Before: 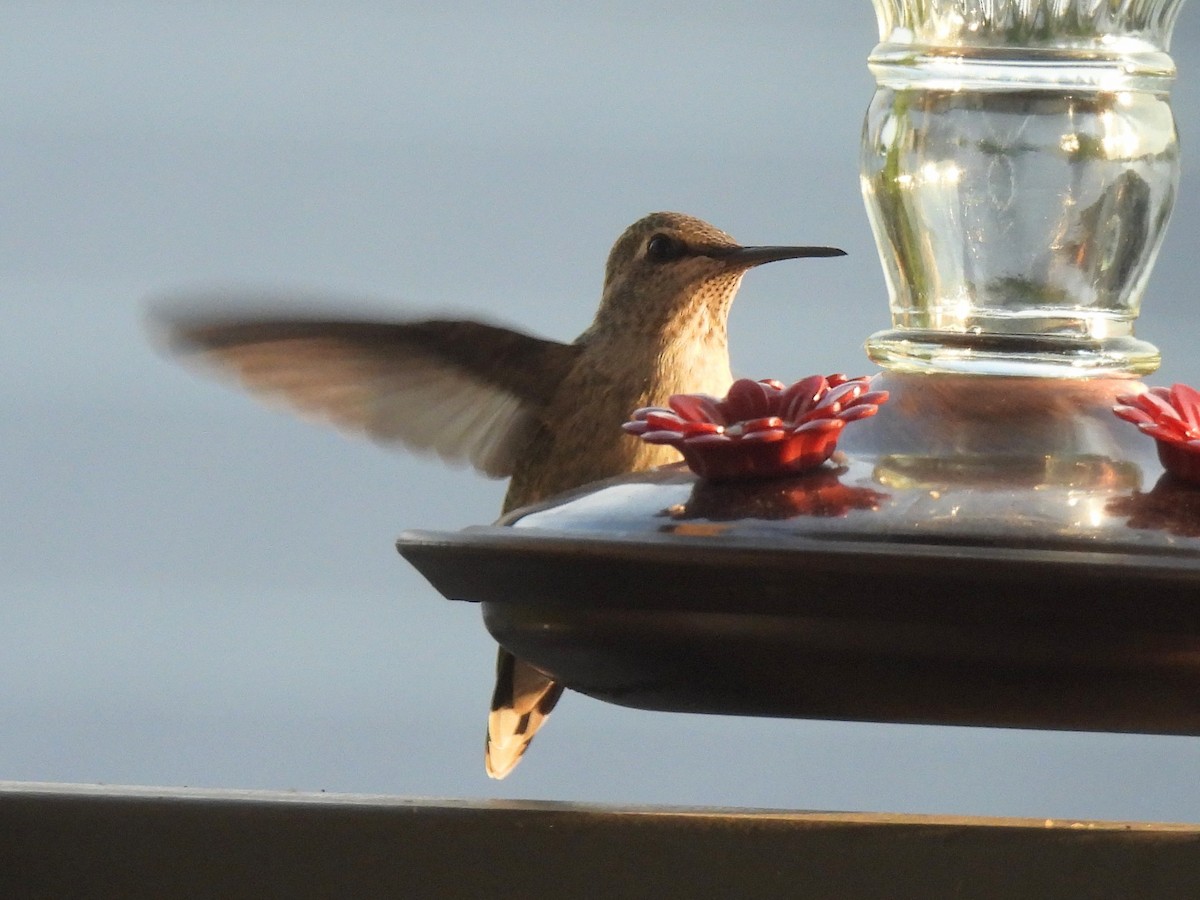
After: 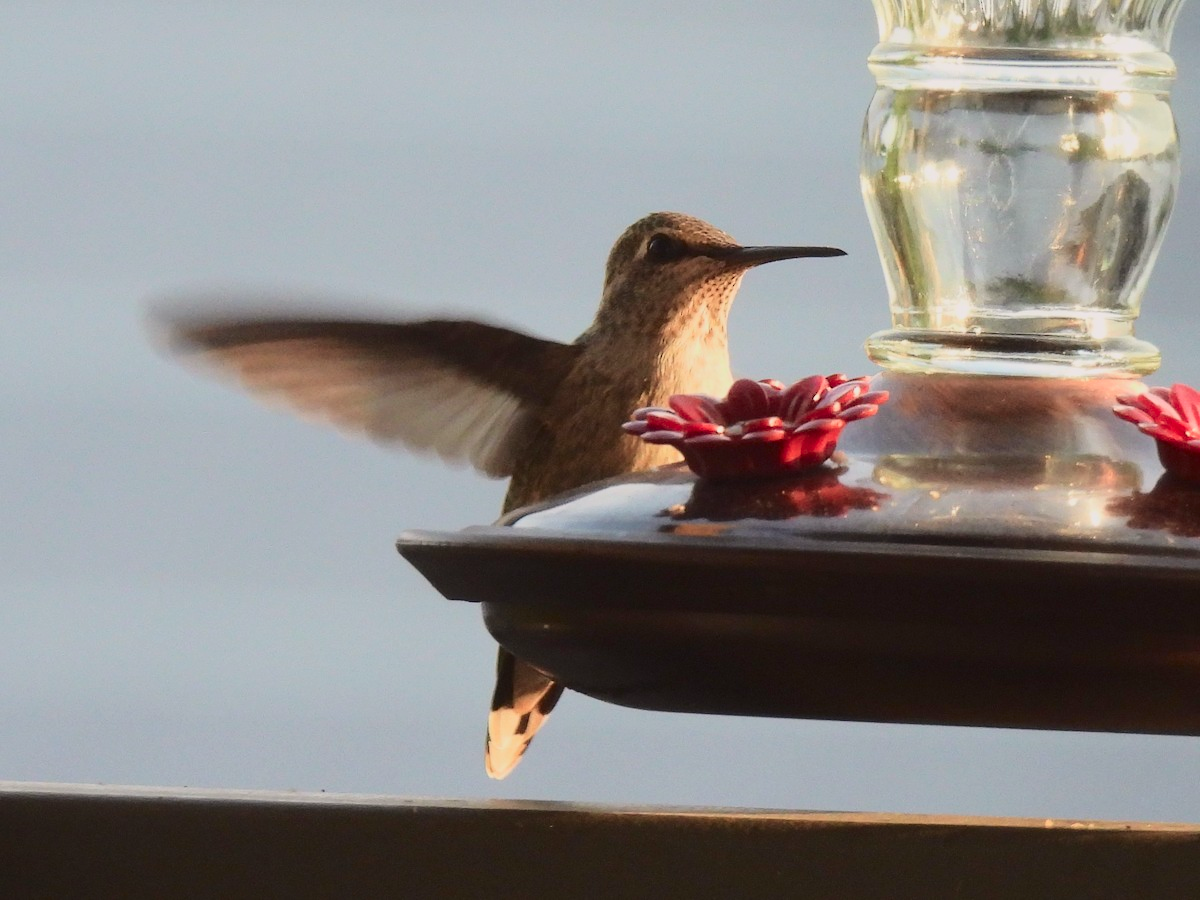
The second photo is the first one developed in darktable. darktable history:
tone curve: curves: ch0 [(0, 0.019) (0.204, 0.162) (0.491, 0.519) (0.748, 0.765) (1, 0.919)]; ch1 [(0, 0) (0.201, 0.113) (0.372, 0.282) (0.443, 0.434) (0.496, 0.504) (0.566, 0.585) (0.761, 0.803) (1, 1)]; ch2 [(0, 0) (0.434, 0.447) (0.483, 0.487) (0.555, 0.563) (0.697, 0.68) (1, 1)], color space Lab, independent channels, preserve colors none
